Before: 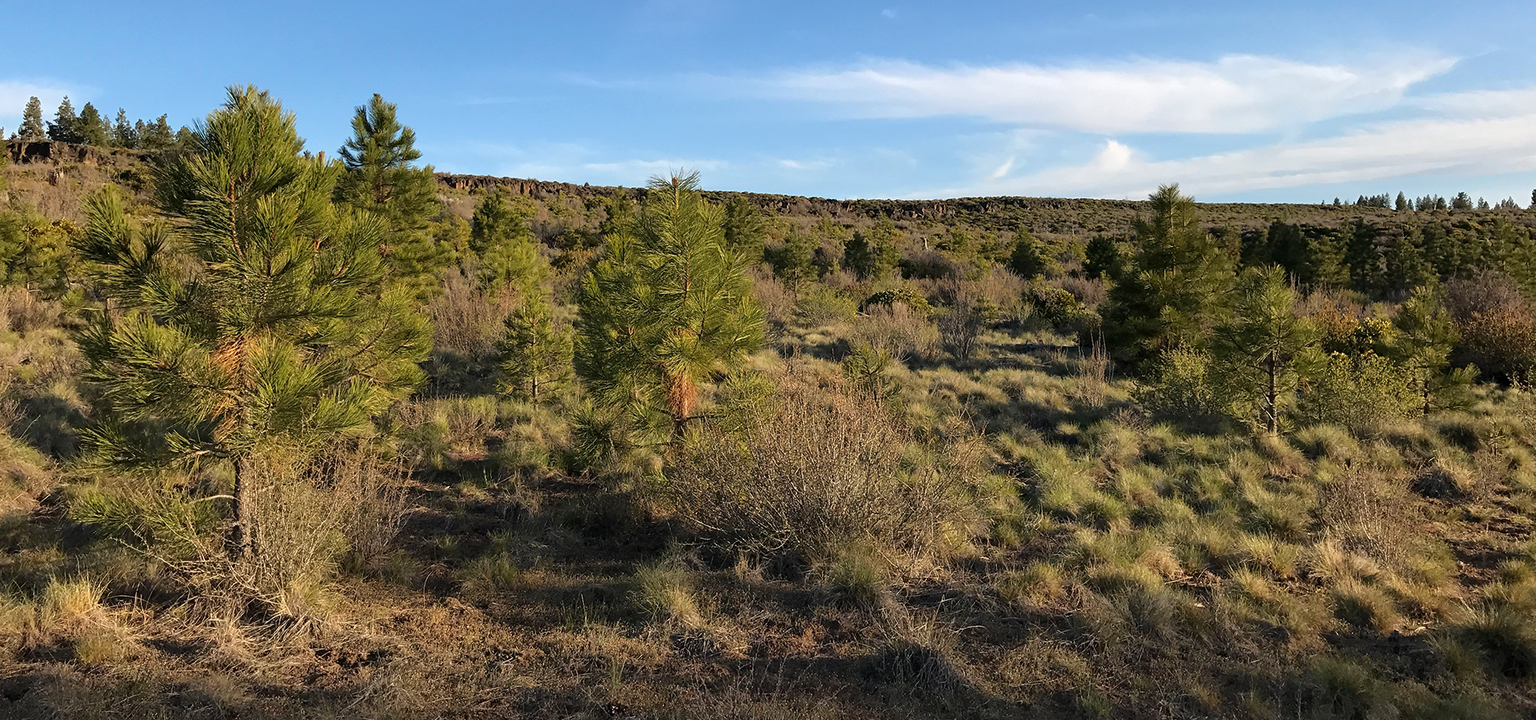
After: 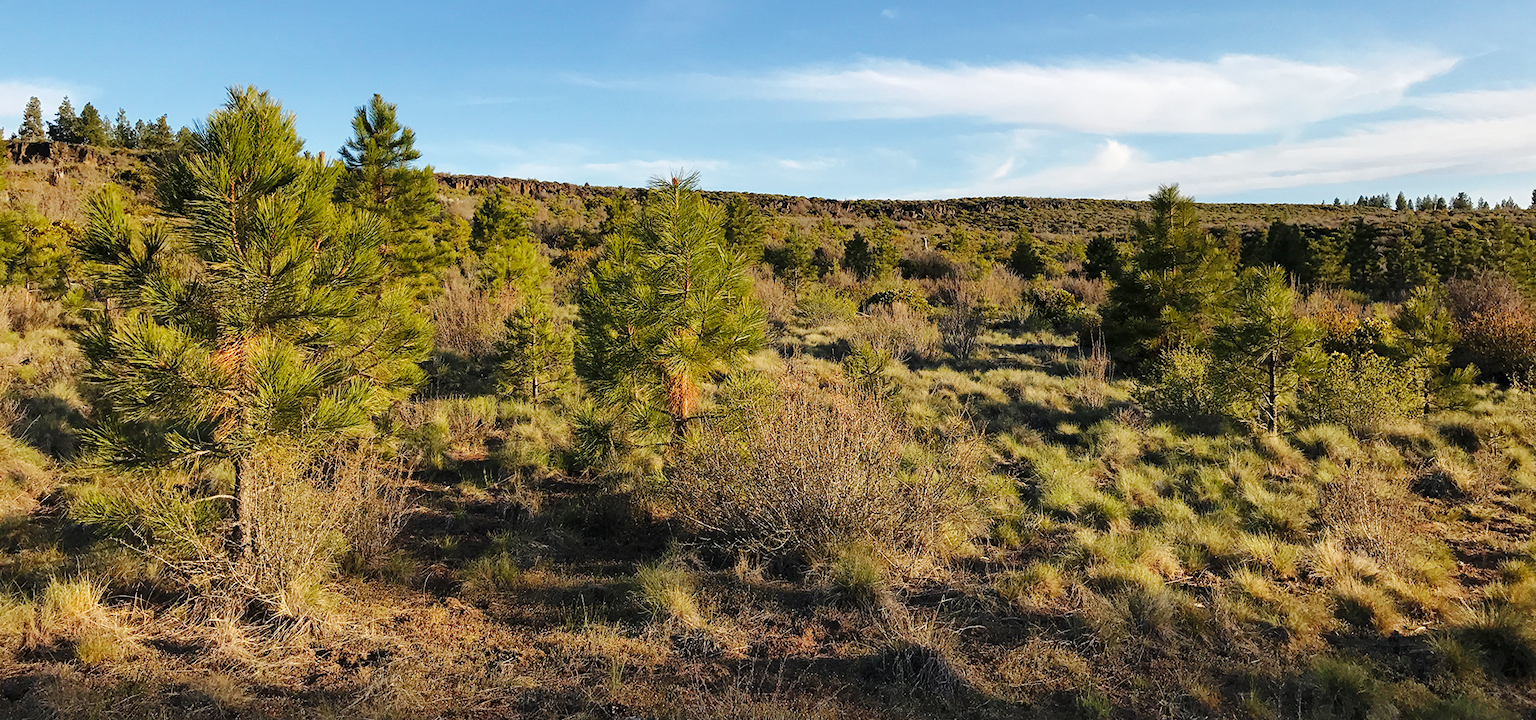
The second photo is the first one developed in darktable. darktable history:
shadows and highlights: on, module defaults
base curve: curves: ch0 [(0, 0) (0.036, 0.025) (0.121, 0.166) (0.206, 0.329) (0.605, 0.79) (1, 1)], preserve colors none
